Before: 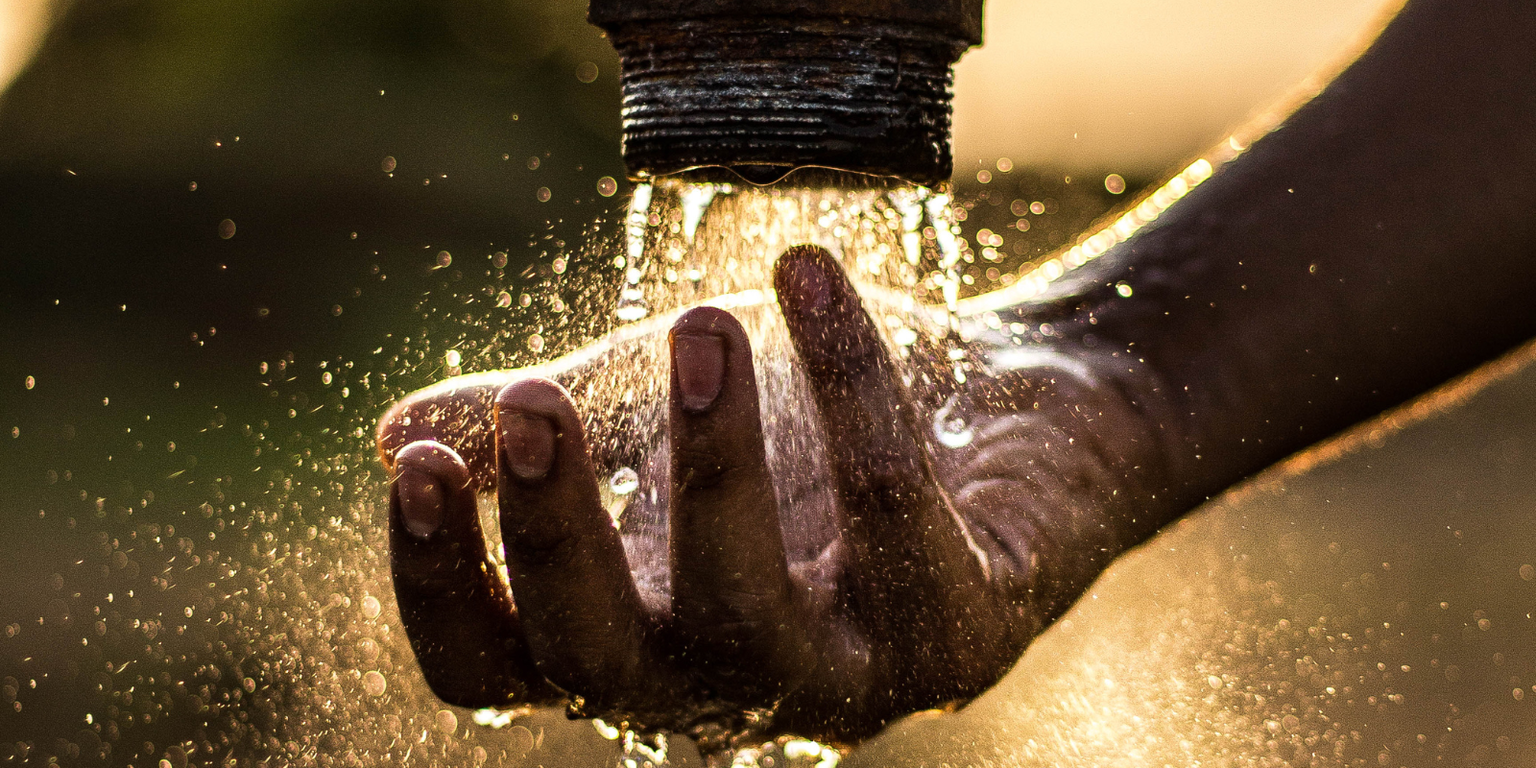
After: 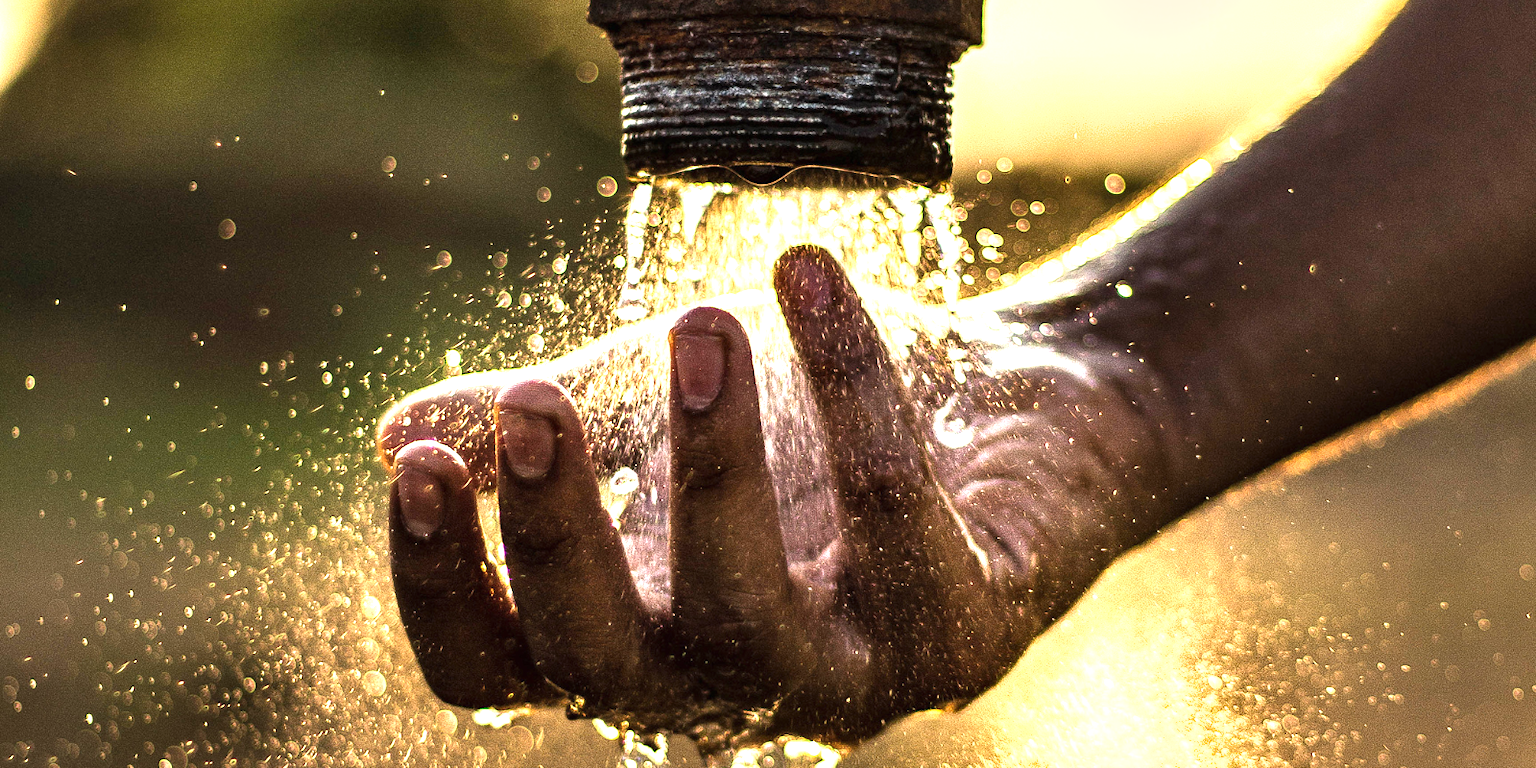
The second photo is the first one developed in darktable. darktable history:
shadows and highlights: white point adjustment 1, soften with gaussian
exposure: black level correction 0, exposure 1 EV, compensate exposure bias true, compensate highlight preservation false
